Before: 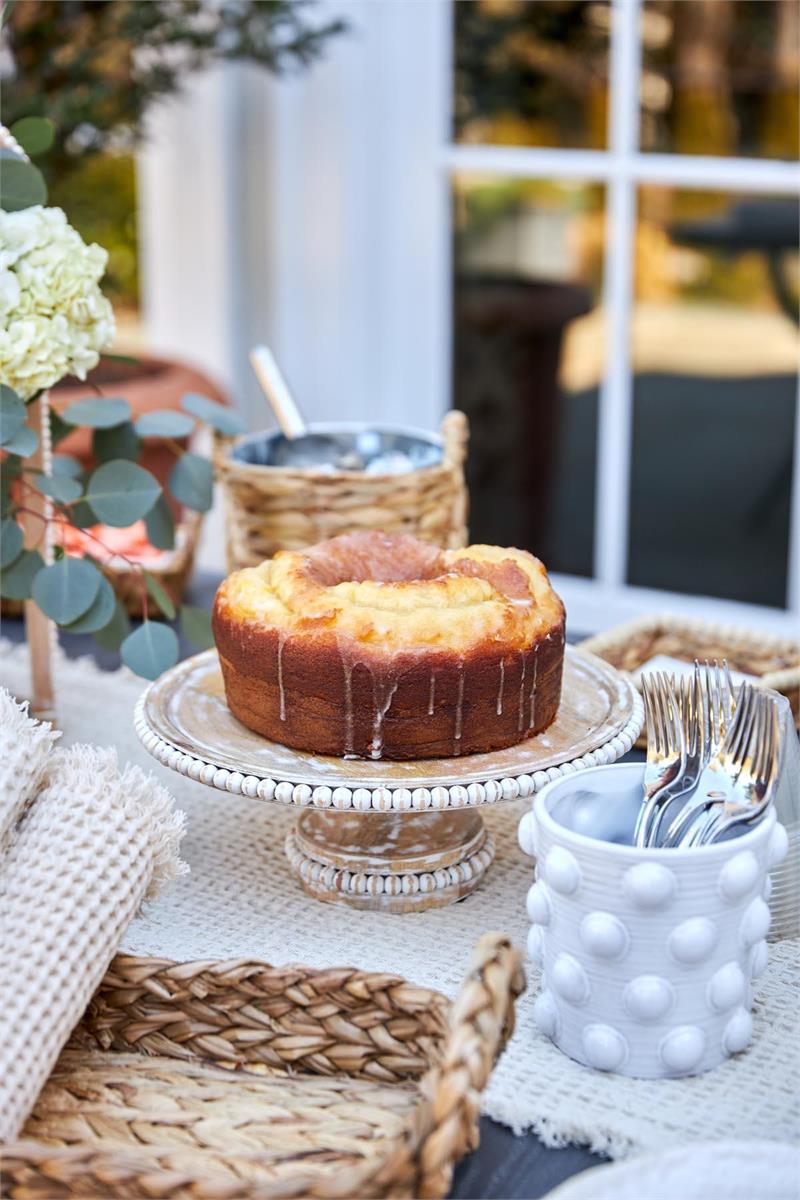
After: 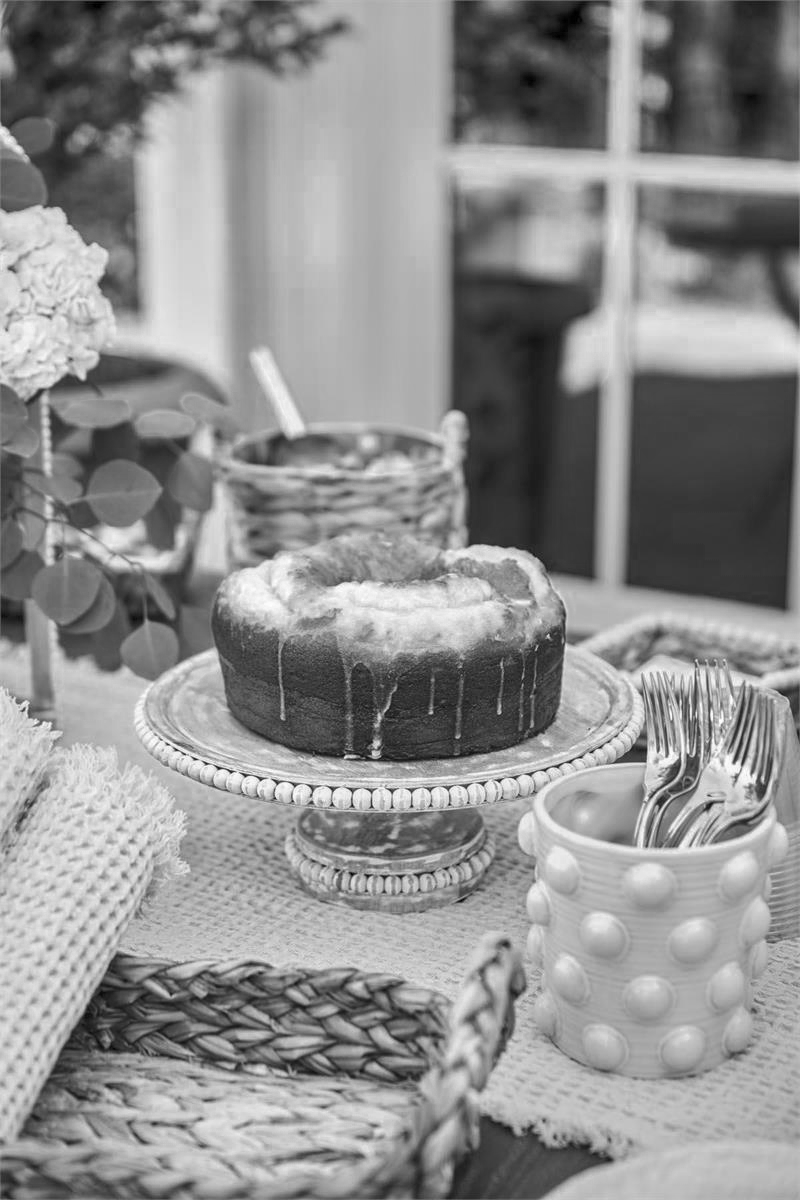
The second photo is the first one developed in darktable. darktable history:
color zones: curves: ch0 [(0.002, 0.593) (0.143, 0.417) (0.285, 0.541) (0.455, 0.289) (0.608, 0.327) (0.727, 0.283) (0.869, 0.571) (1, 0.603)]; ch1 [(0, 0) (0.143, 0) (0.286, 0) (0.429, 0) (0.571, 0) (0.714, 0) (0.857, 0)]
contrast brightness saturation: contrast -0.1, saturation -0.1
local contrast: detail 130%
color balance rgb: linear chroma grading › shadows 19.44%, linear chroma grading › highlights 3.42%, linear chroma grading › mid-tones 10.16%
rgb curve: curves: ch0 [(0, 0) (0.093, 0.159) (0.241, 0.265) (0.414, 0.42) (1, 1)], compensate middle gray true, preserve colors basic power
